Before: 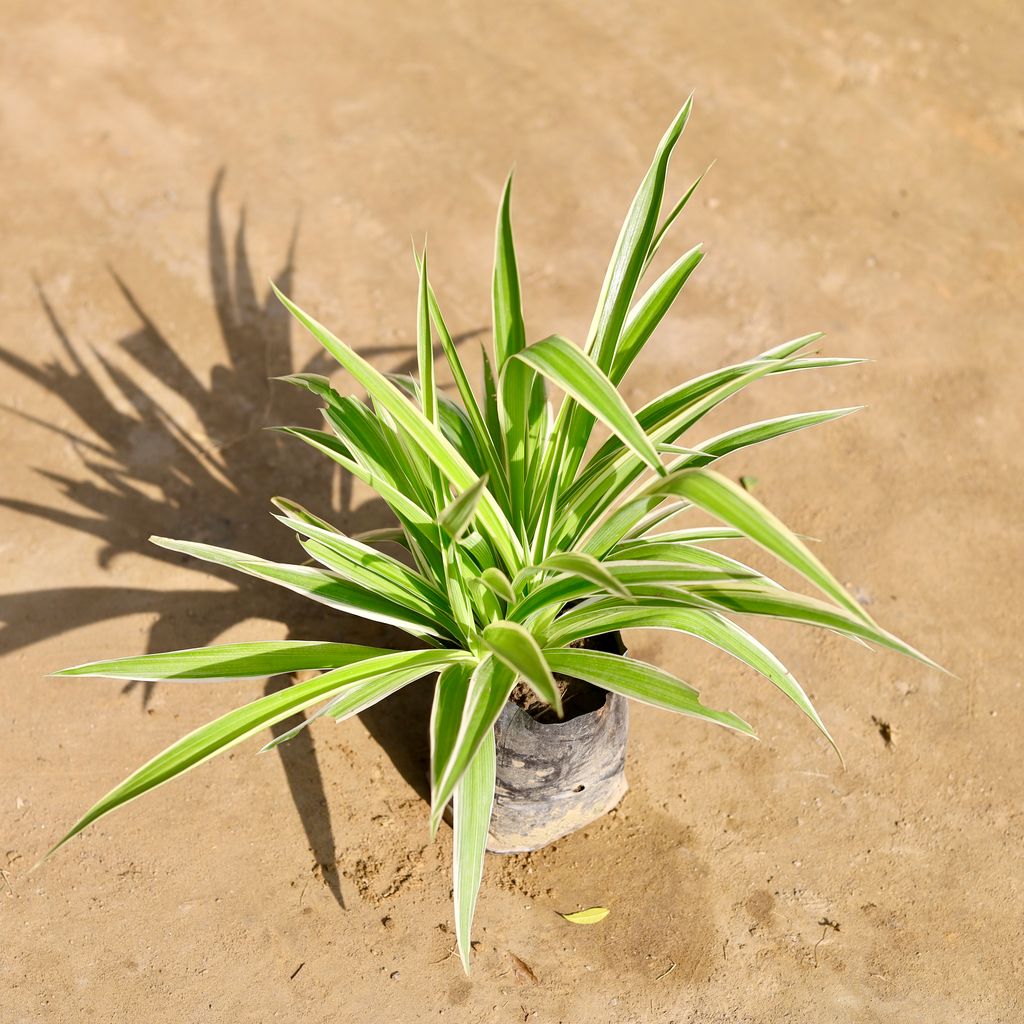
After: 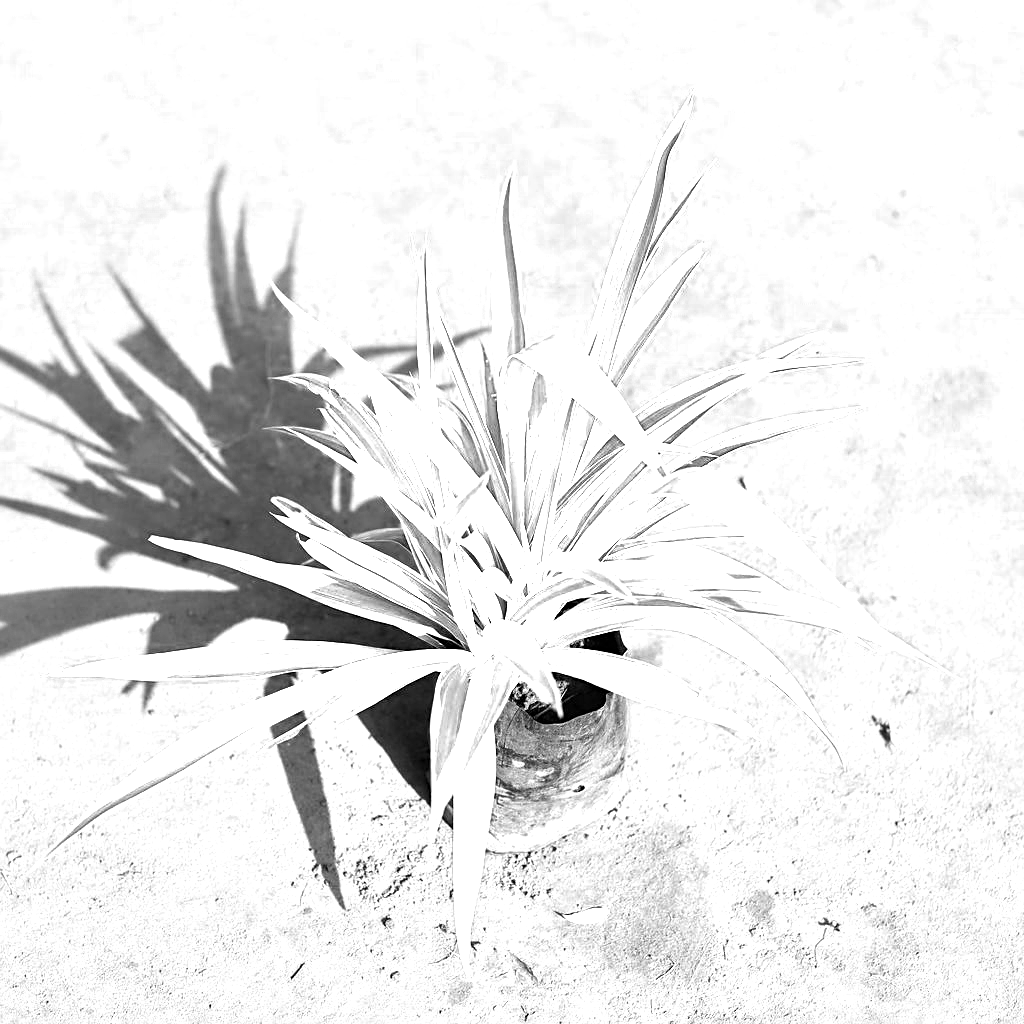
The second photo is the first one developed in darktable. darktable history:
color zones: curves: ch0 [(0, 0.554) (0.146, 0.662) (0.293, 0.86) (0.503, 0.774) (0.637, 0.106) (0.74, 0.072) (0.866, 0.488) (0.998, 0.569)]; ch1 [(0, 0) (0.143, 0) (0.286, 0) (0.429, 0) (0.571, 0) (0.714, 0) (0.857, 0)]
sharpen: on, module defaults
